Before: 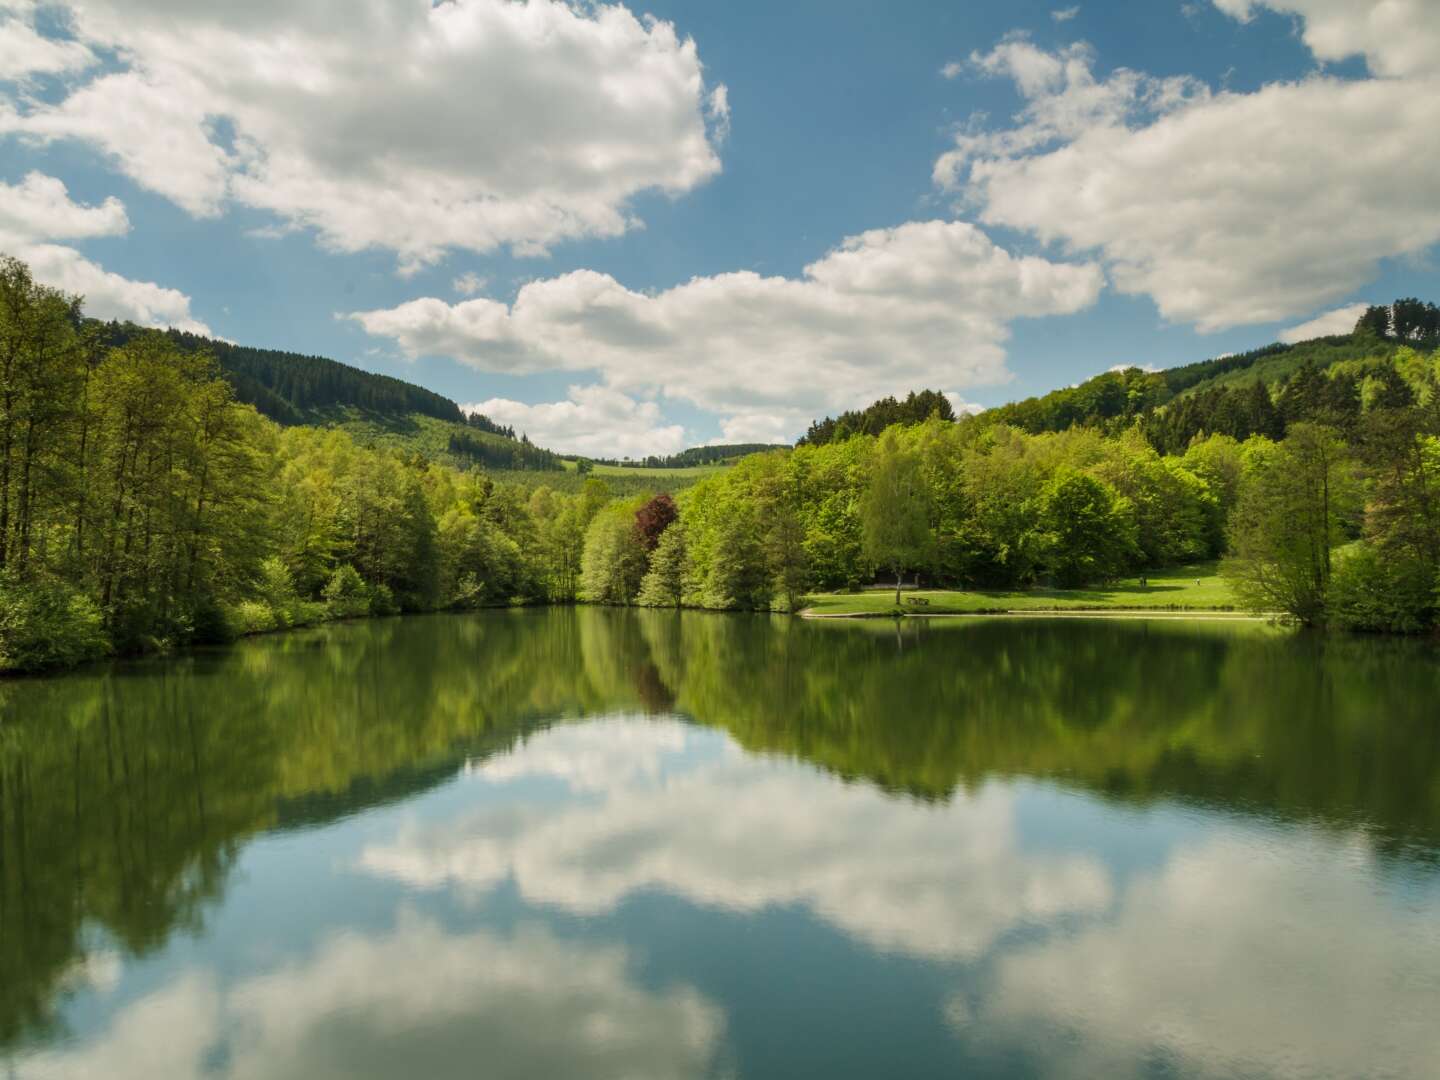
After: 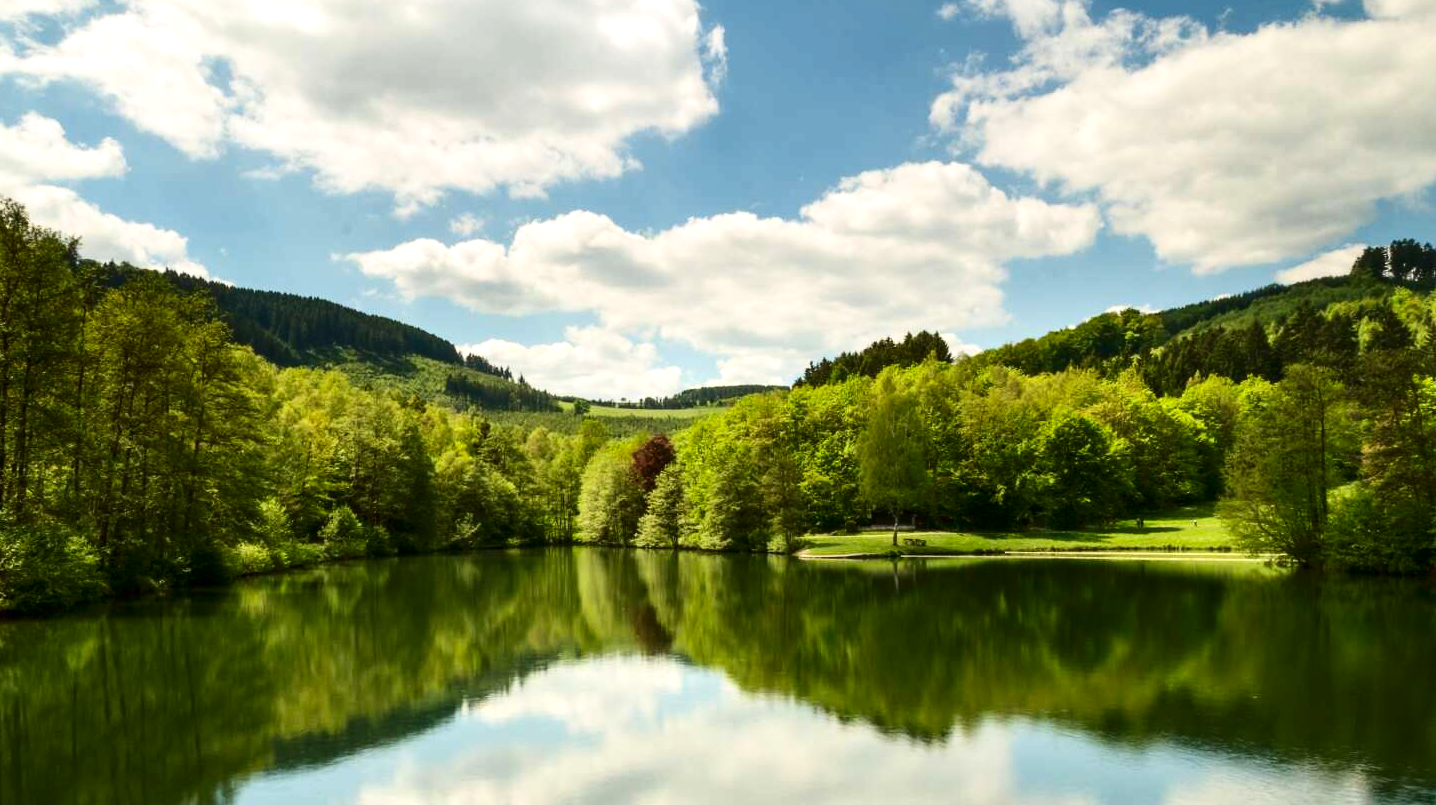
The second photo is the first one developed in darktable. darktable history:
contrast brightness saturation: contrast 0.204, brightness -0.109, saturation 0.095
crop: left 0.237%, top 5.479%, bottom 19.914%
exposure: black level correction 0, exposure 0.499 EV, compensate highlight preservation false
